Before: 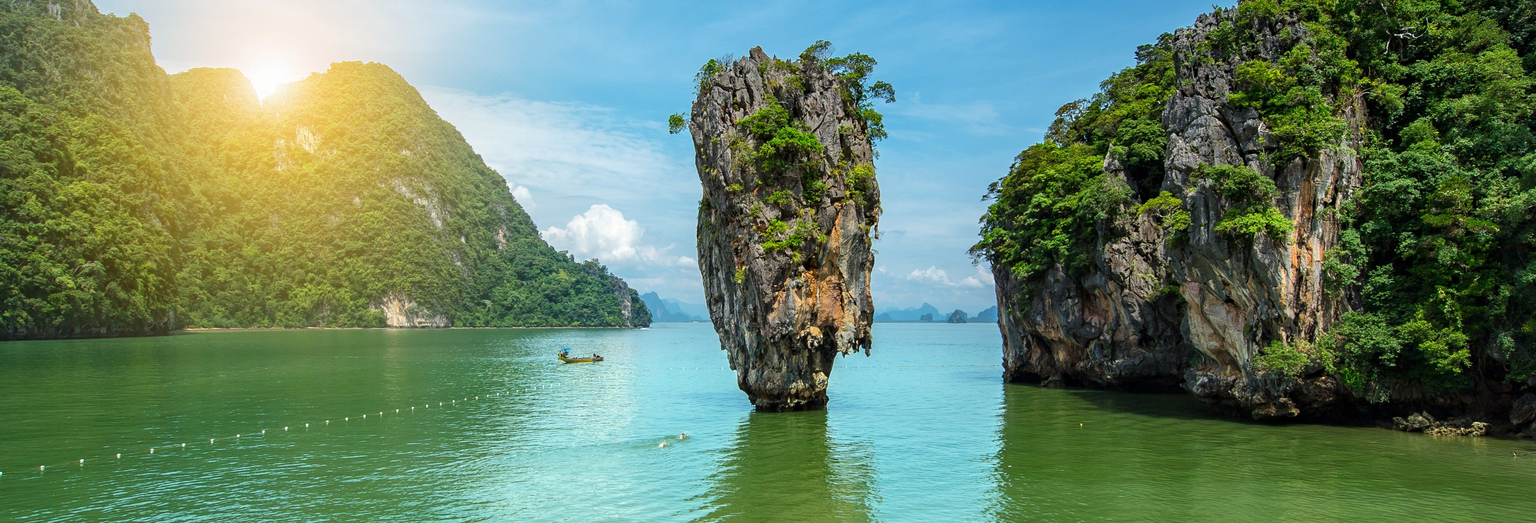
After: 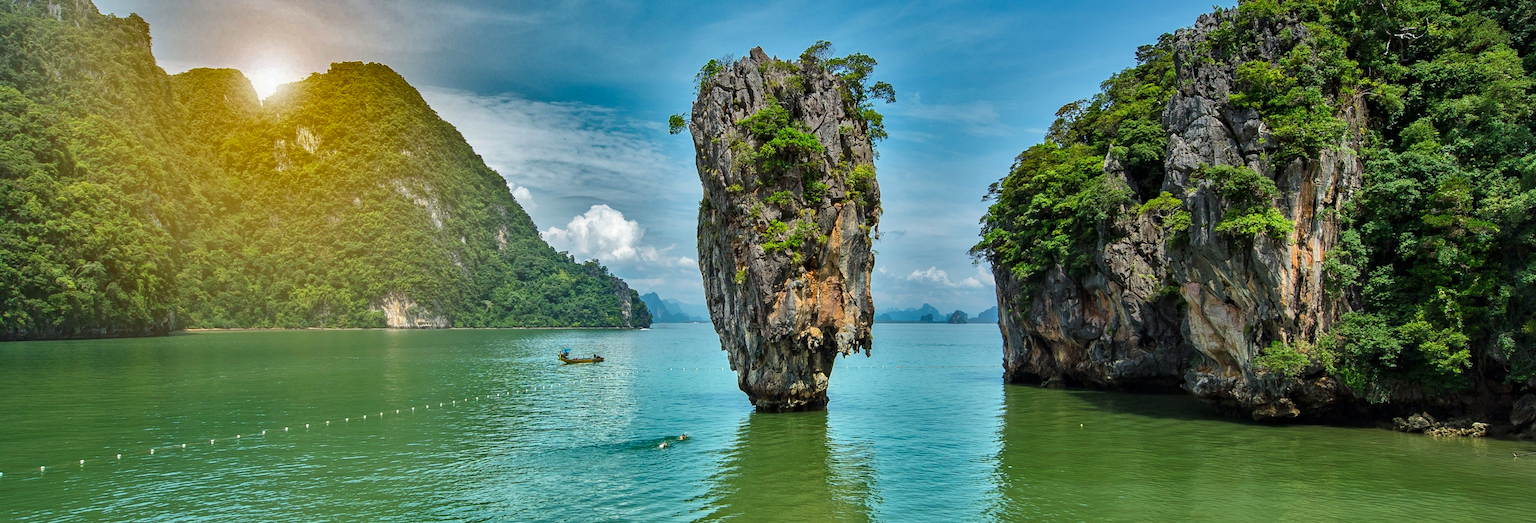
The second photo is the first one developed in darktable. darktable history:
shadows and highlights: shadows 20.89, highlights -82.4, soften with gaussian
